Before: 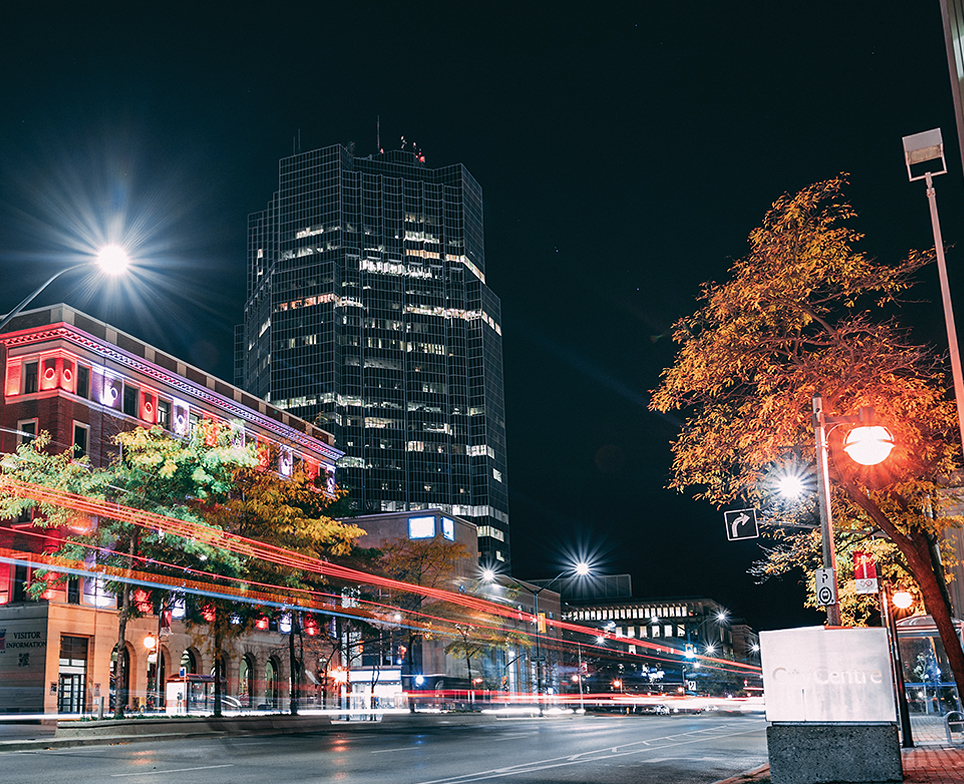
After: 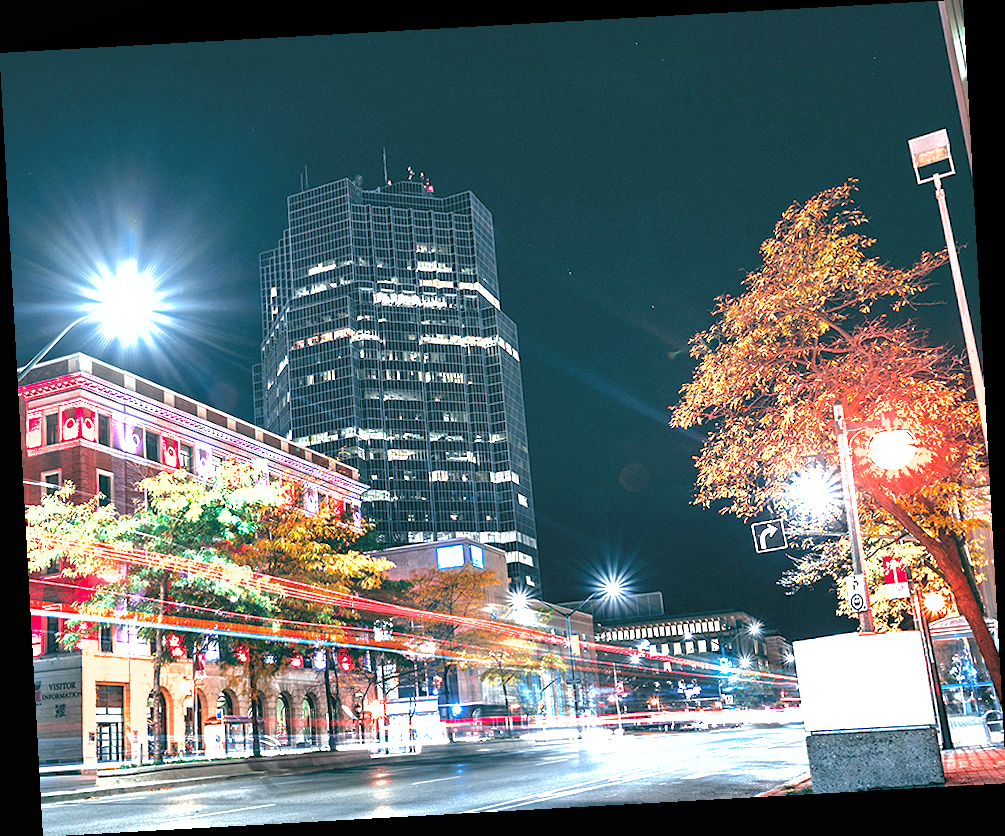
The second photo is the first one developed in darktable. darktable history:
local contrast: highlights 100%, shadows 100%, detail 120%, midtone range 0.2
rotate and perspective: rotation -3.18°, automatic cropping off
exposure: black level correction 0, exposure 1.741 EV, compensate exposure bias true, compensate highlight preservation false
shadows and highlights: on, module defaults
